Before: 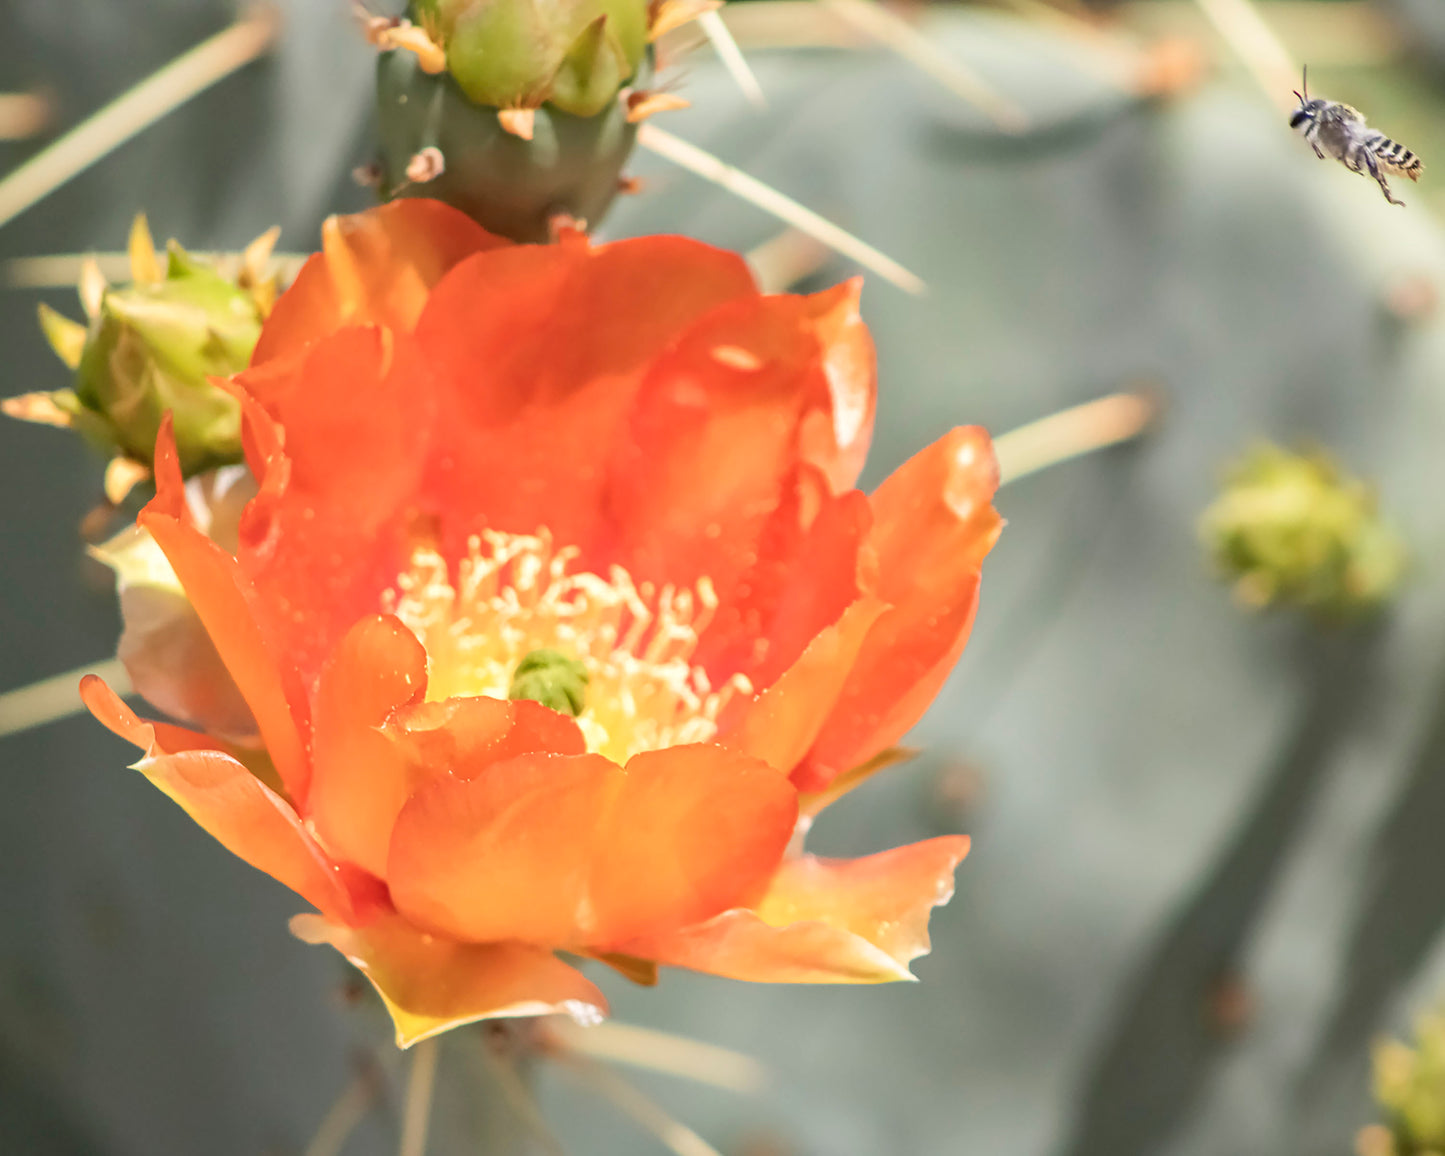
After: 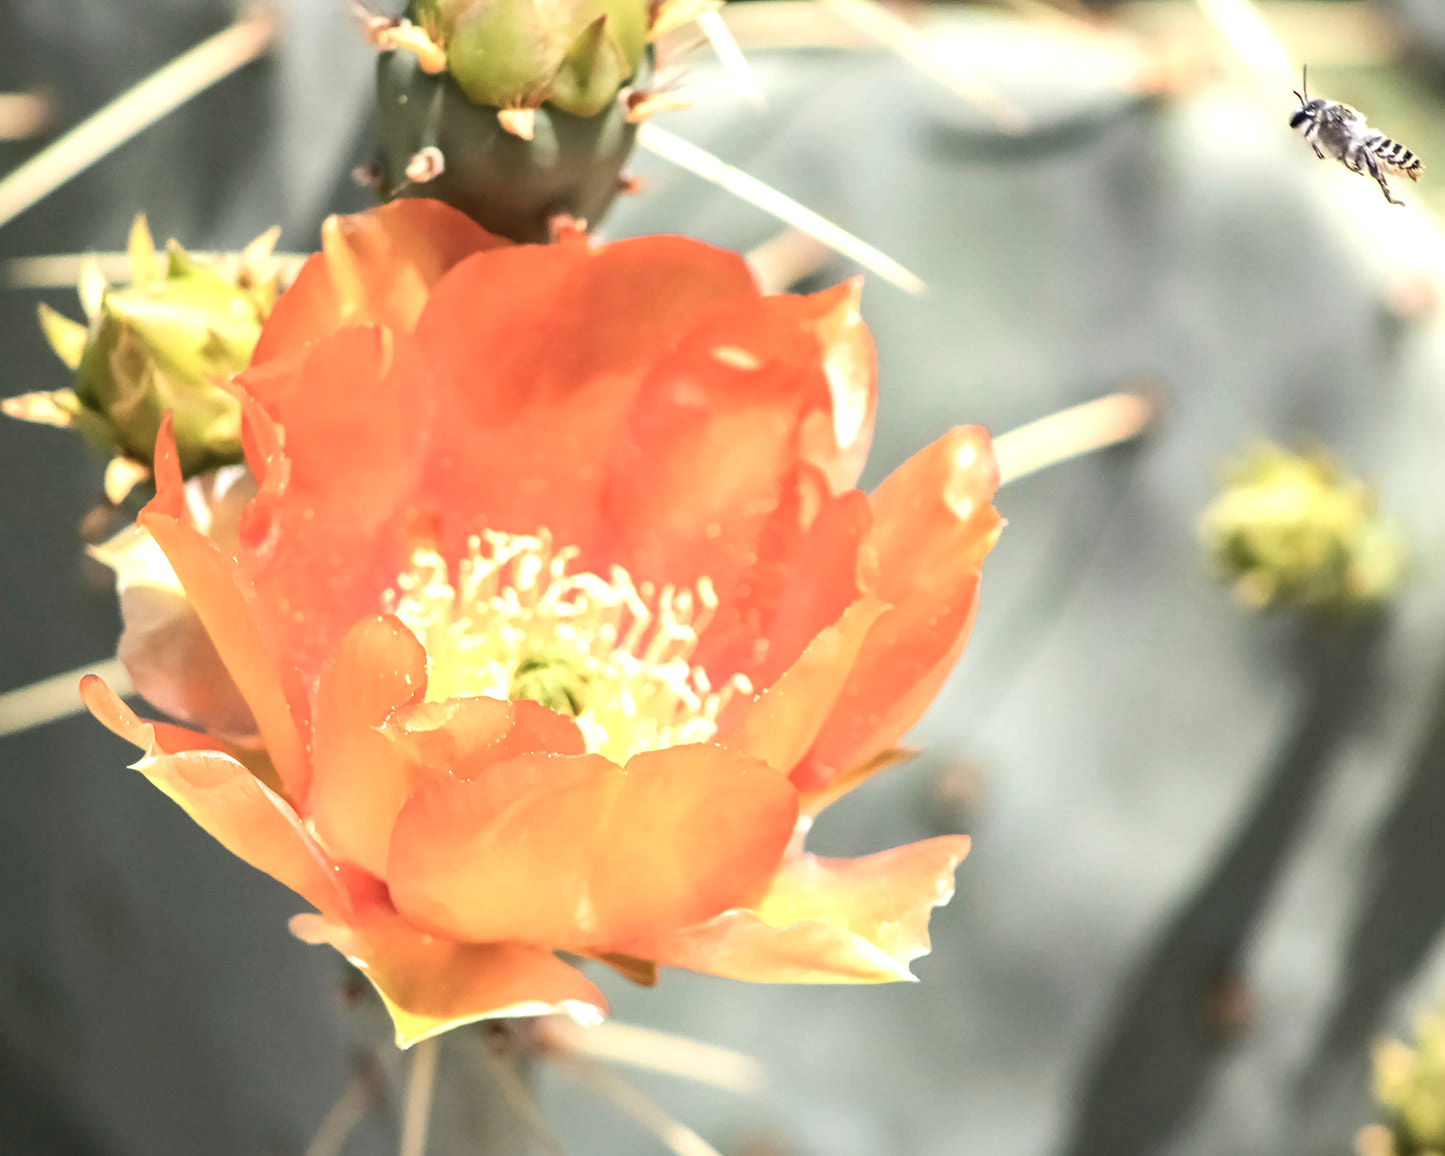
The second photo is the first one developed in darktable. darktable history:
tone equalizer: -8 EV -0.727 EV, -7 EV -0.679 EV, -6 EV -0.619 EV, -5 EV -0.367 EV, -3 EV 0.391 EV, -2 EV 0.6 EV, -1 EV 0.699 EV, +0 EV 0.744 EV, edges refinement/feathering 500, mask exposure compensation -1.57 EV, preserve details no
contrast brightness saturation: saturation -0.177
